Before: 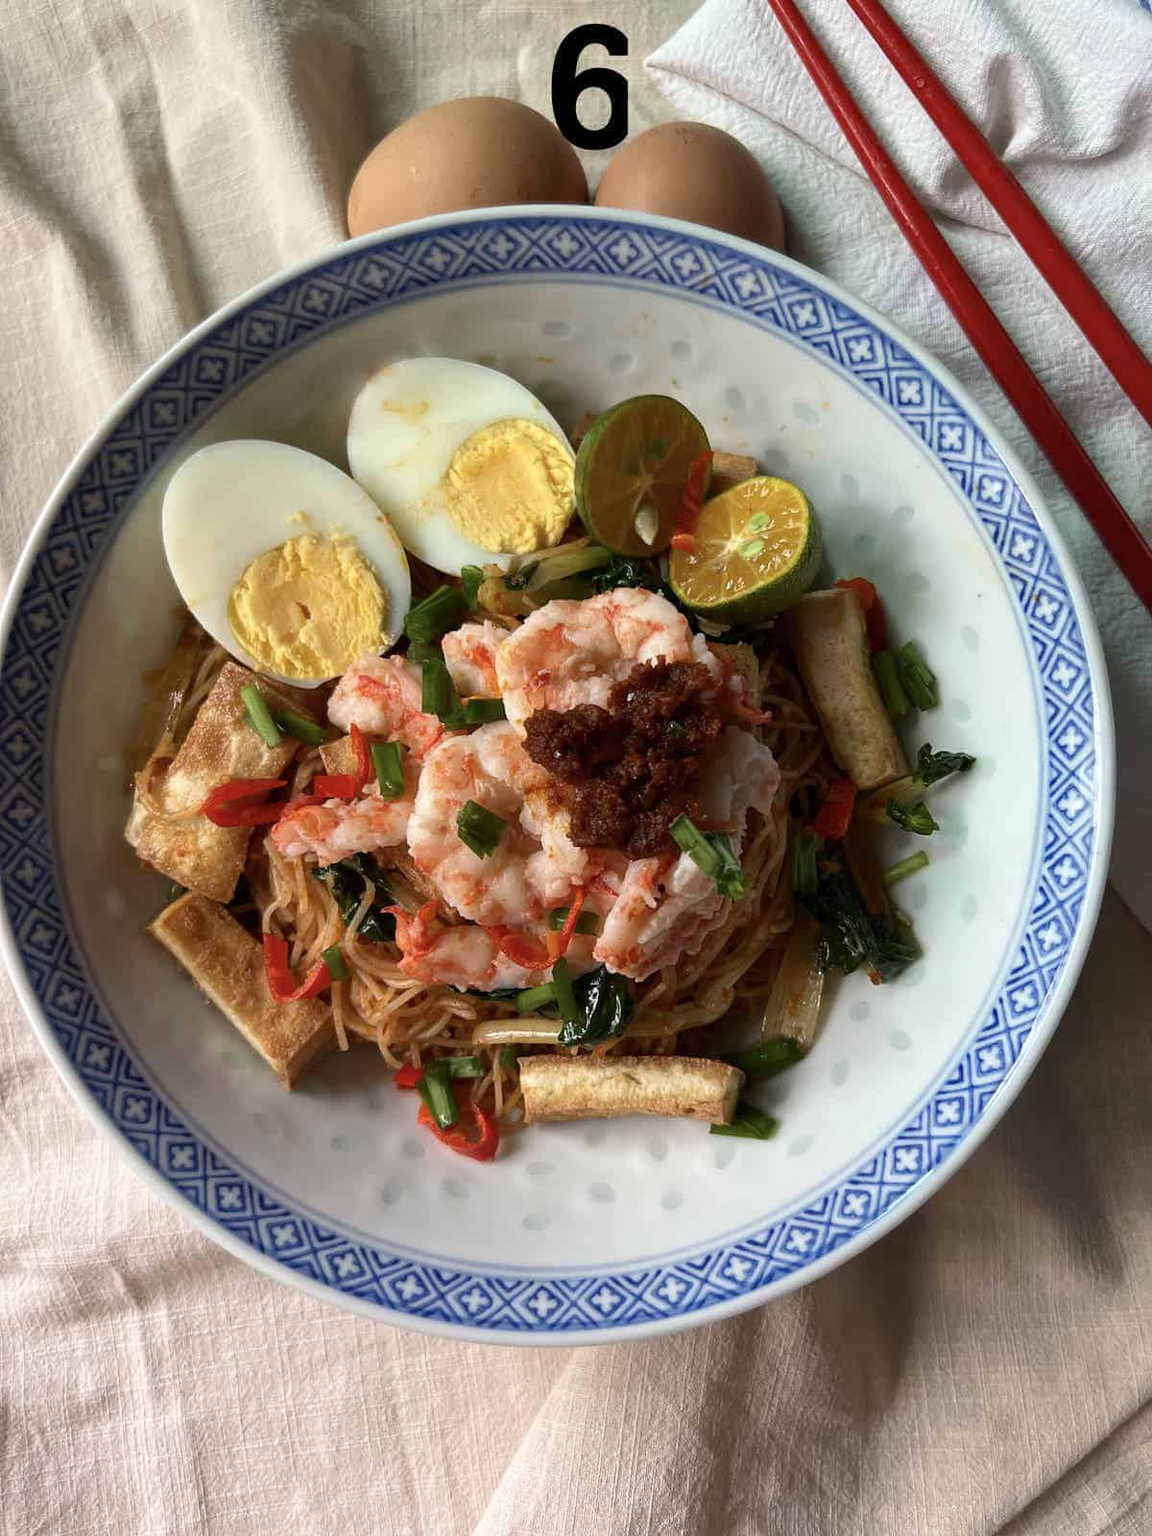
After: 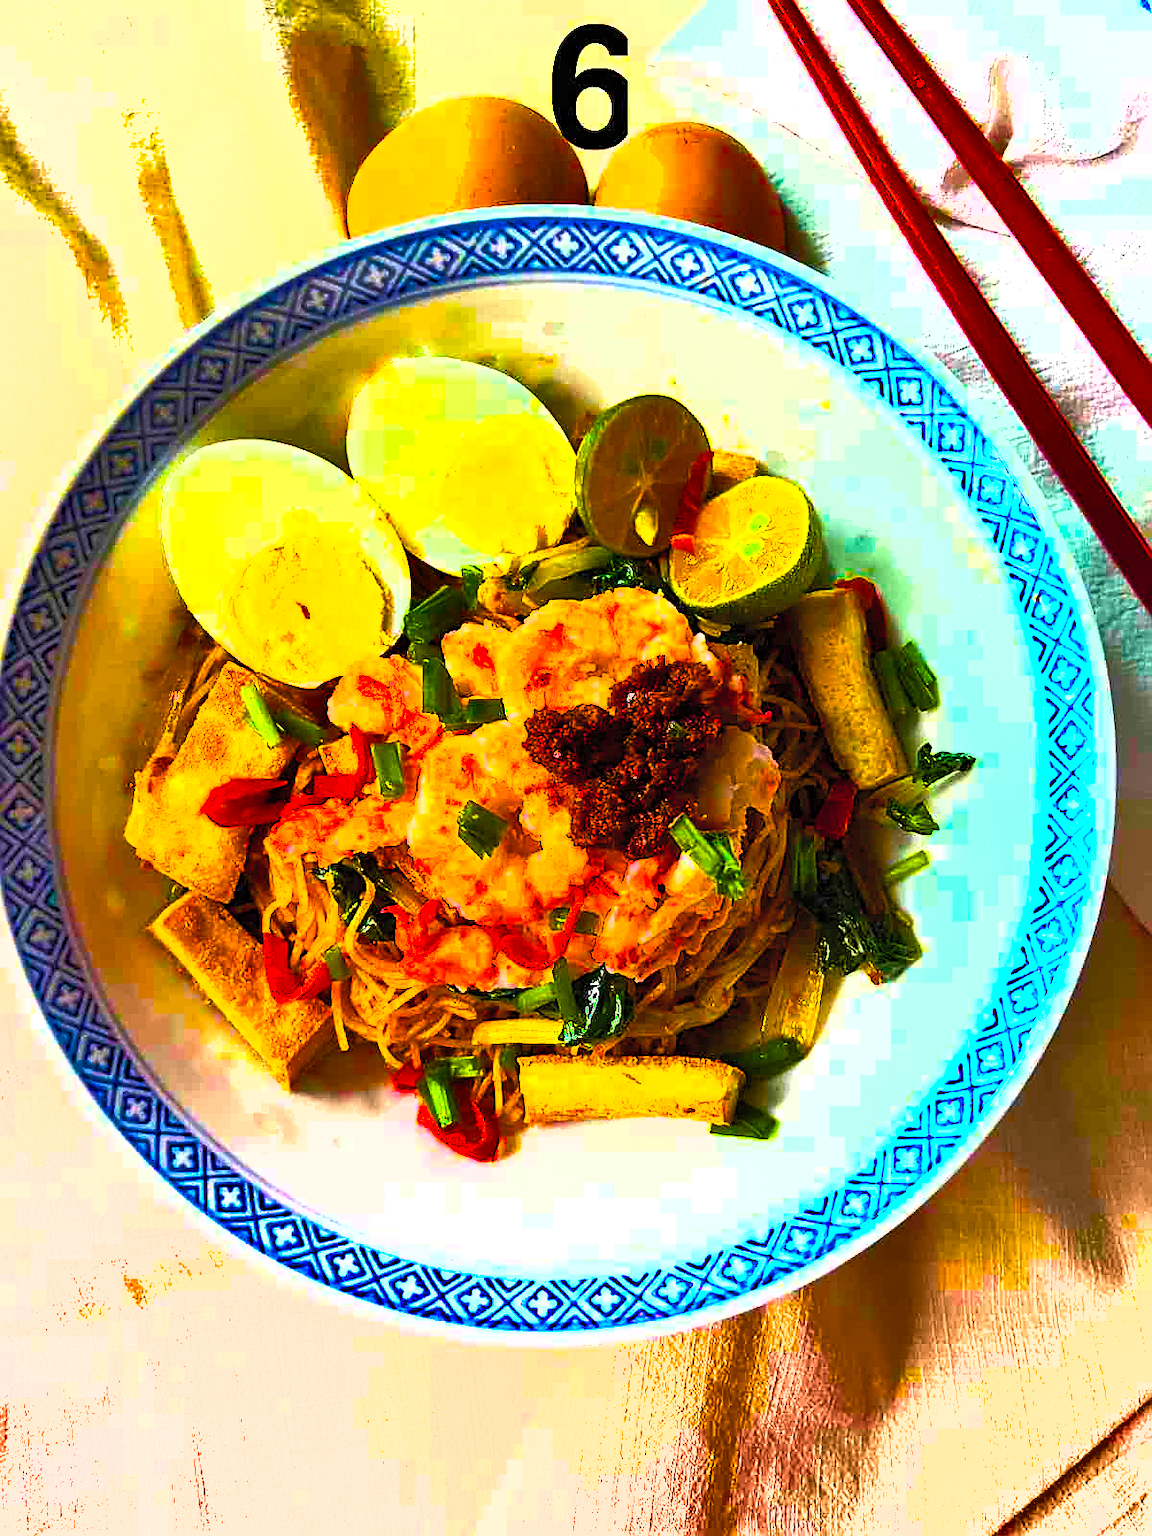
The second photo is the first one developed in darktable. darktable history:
shadows and highlights: low approximation 0.01, soften with gaussian
sharpen: amount 0.901
color balance rgb: linear chroma grading › global chroma 20%, perceptual saturation grading › global saturation 65%, perceptual saturation grading › highlights 60%, perceptual saturation grading › mid-tones 50%, perceptual saturation grading › shadows 50%, perceptual brilliance grading › global brilliance 30%, perceptual brilliance grading › highlights 50%, perceptual brilliance grading › mid-tones 50%, perceptual brilliance grading › shadows -22%, global vibrance 20%
contrast brightness saturation: contrast 0.07, brightness 0.18, saturation 0.4
